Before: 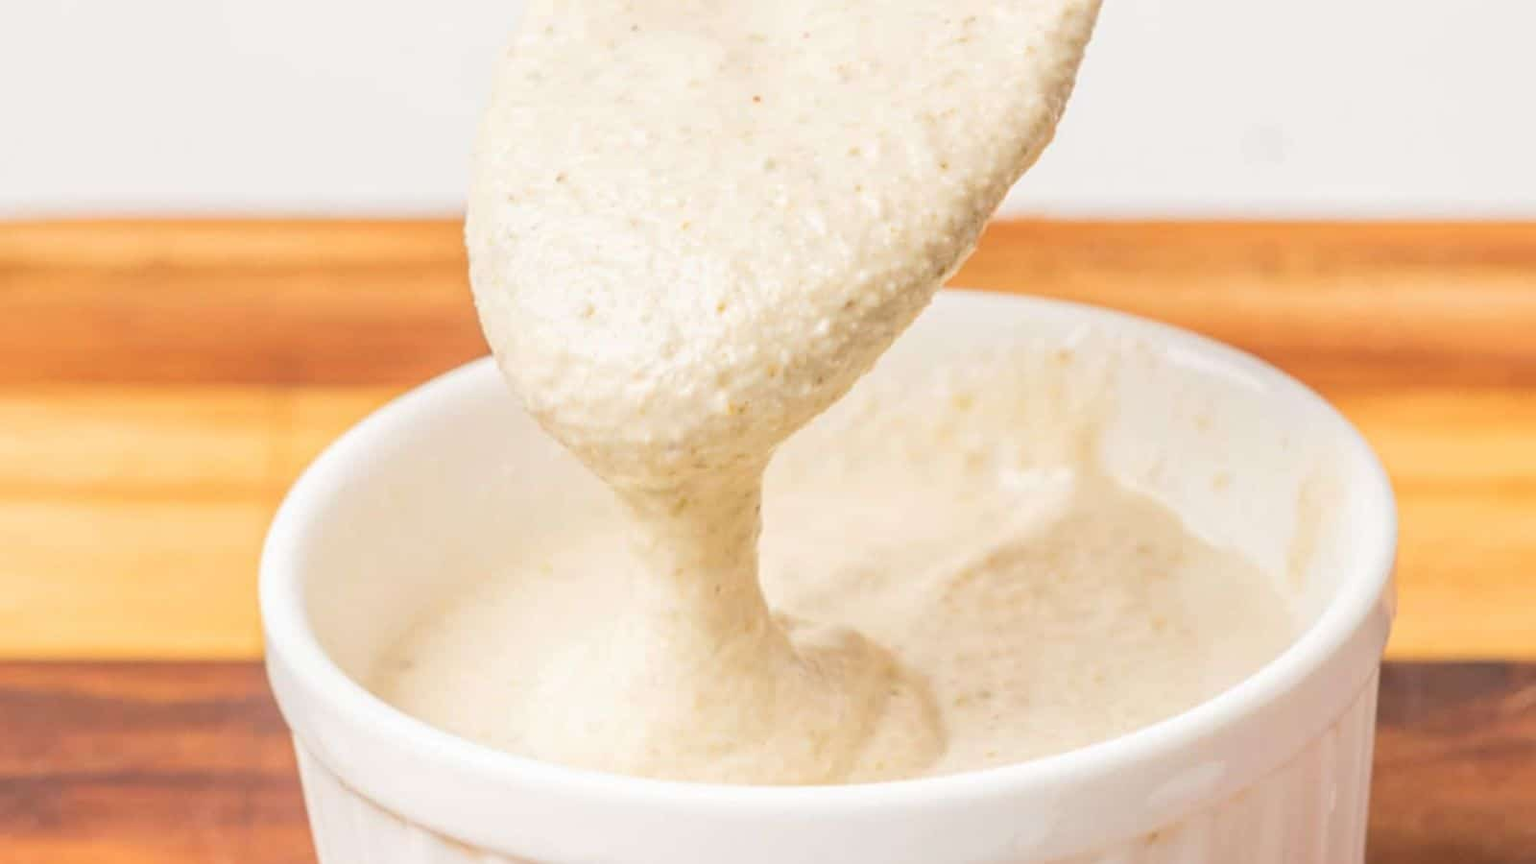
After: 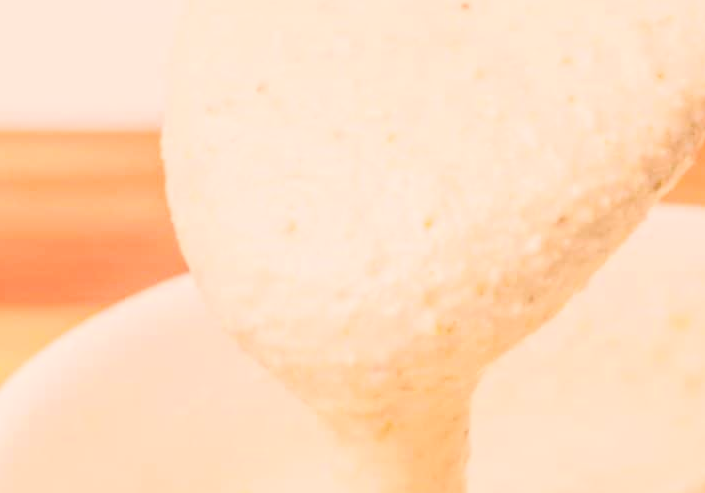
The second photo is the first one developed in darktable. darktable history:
exposure: exposure 1.2 EV, compensate highlight preservation false
filmic rgb: black relative exposure -7.65 EV, white relative exposure 4.56 EV, hardness 3.61
color correction: highlights a* 11.96, highlights b* 11.58
crop: left 20.248%, top 10.86%, right 35.675%, bottom 34.321%
